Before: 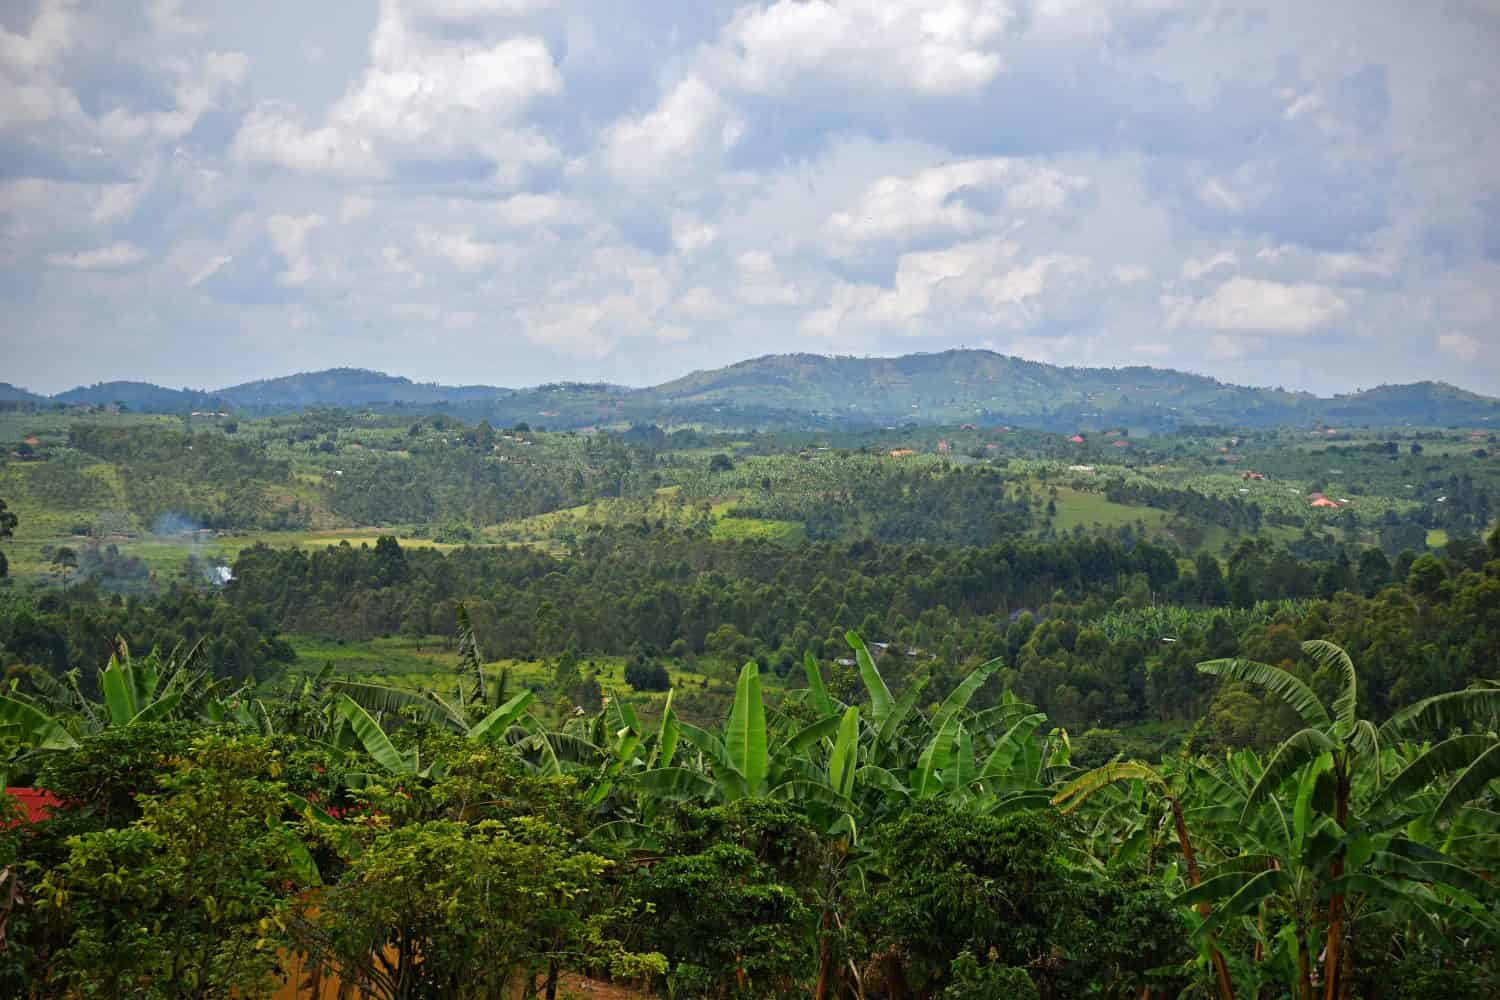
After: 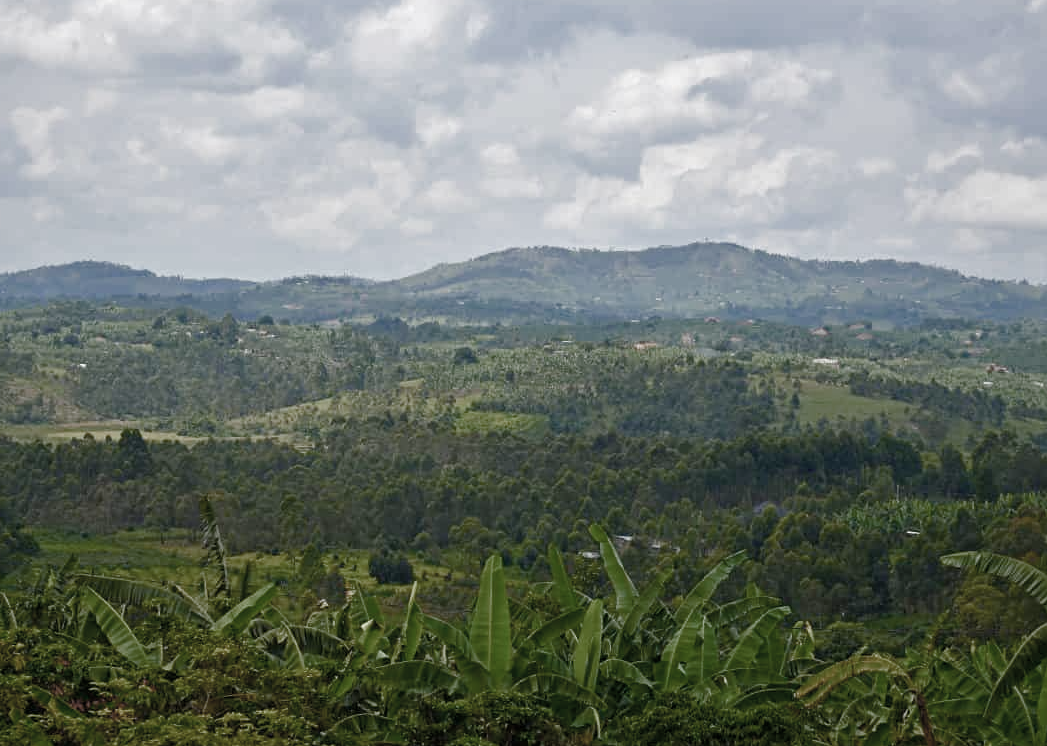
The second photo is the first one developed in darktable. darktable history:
color balance rgb: perceptual saturation grading › global saturation 24.749%, perceptual saturation grading › highlights -50.866%, perceptual saturation grading › mid-tones 19.25%, perceptual saturation grading › shadows 60.638%
color zones: curves: ch0 [(0, 0.487) (0.241, 0.395) (0.434, 0.373) (0.658, 0.412) (0.838, 0.487)]; ch1 [(0, 0) (0.053, 0.053) (0.211, 0.202) (0.579, 0.259) (0.781, 0.241)]
crop and rotate: left 17.116%, top 10.719%, right 13.048%, bottom 14.636%
